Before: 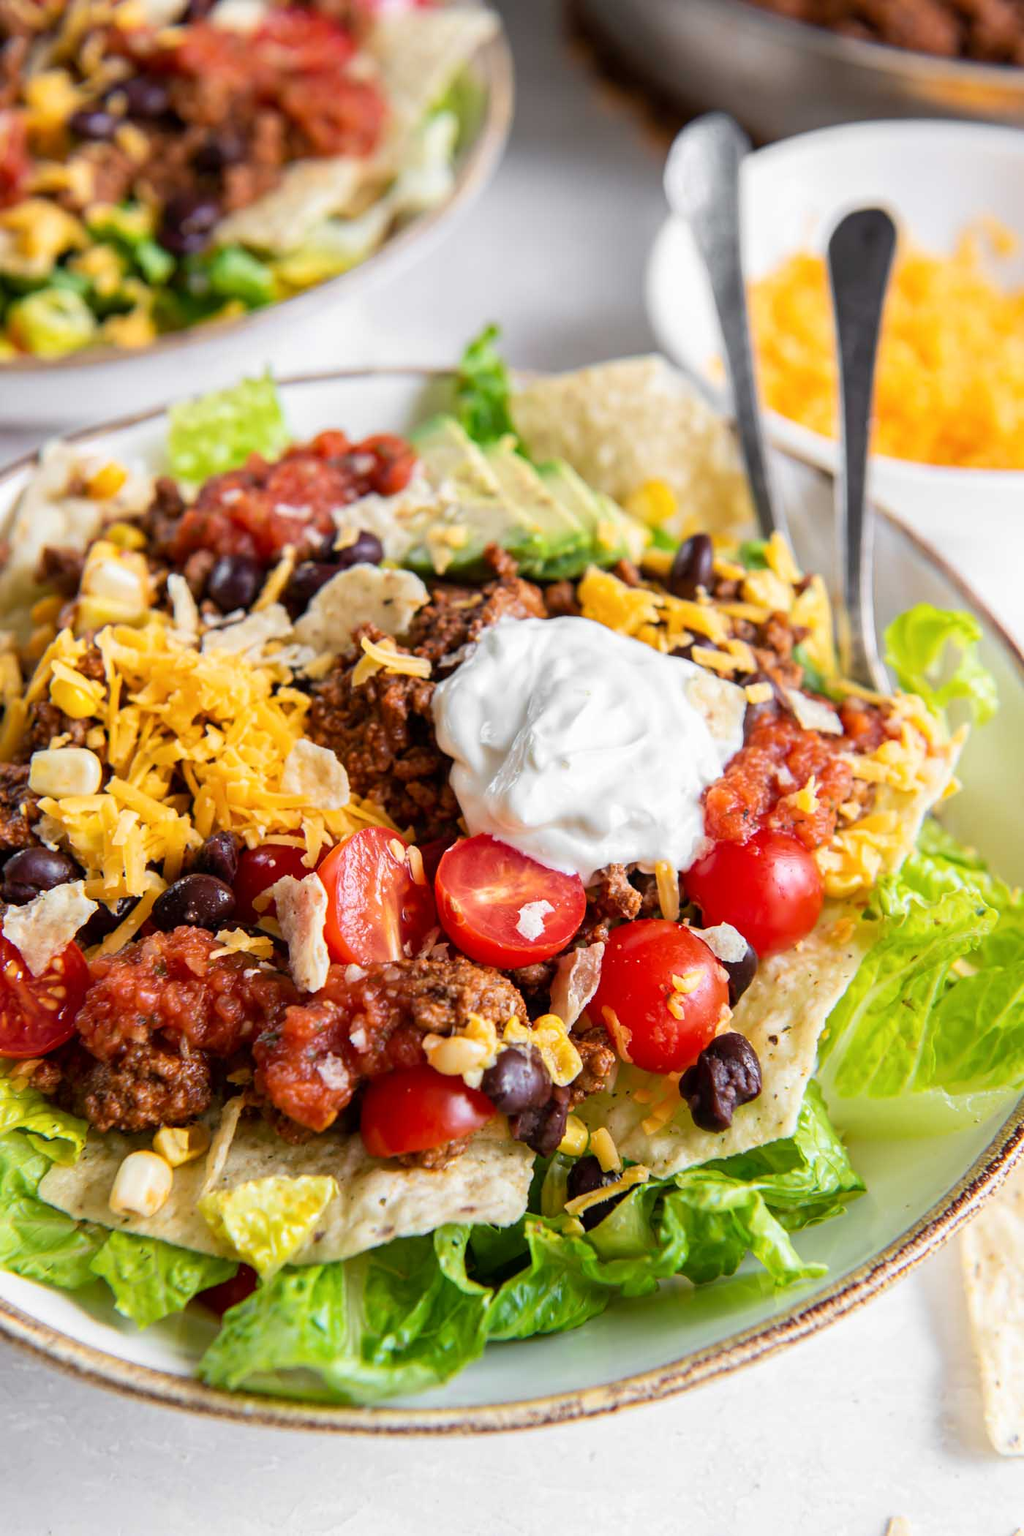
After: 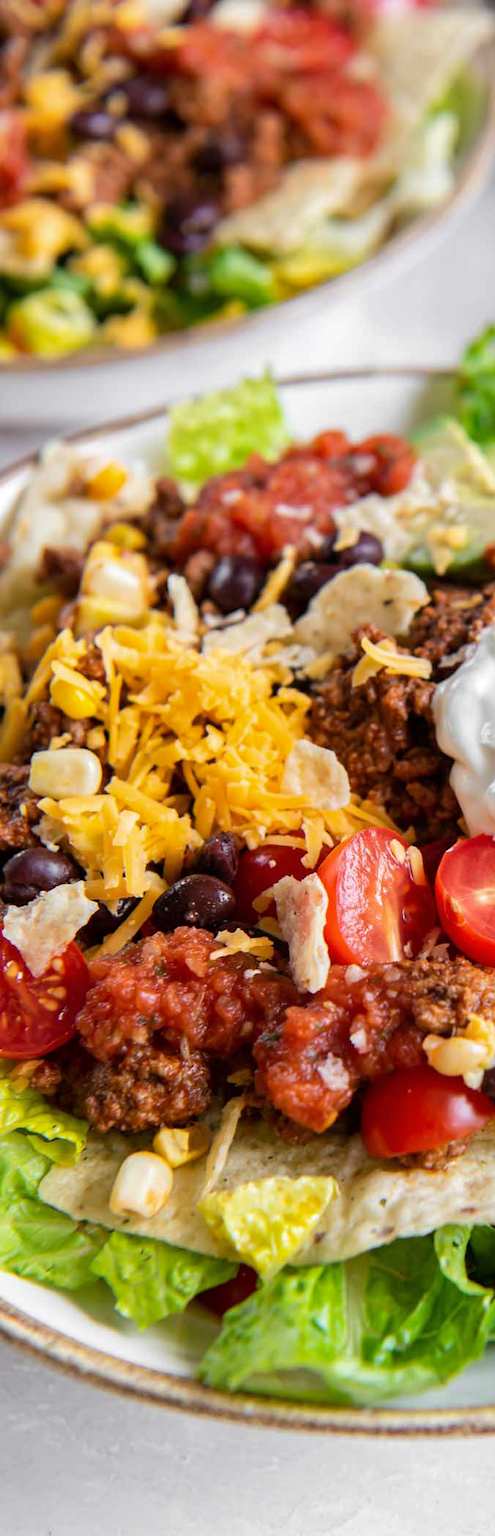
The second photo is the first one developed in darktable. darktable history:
crop and rotate: left 0.027%, top 0%, right 51.613%
shadows and highlights: shadows 8.67, white point adjustment 1, highlights -38.69
